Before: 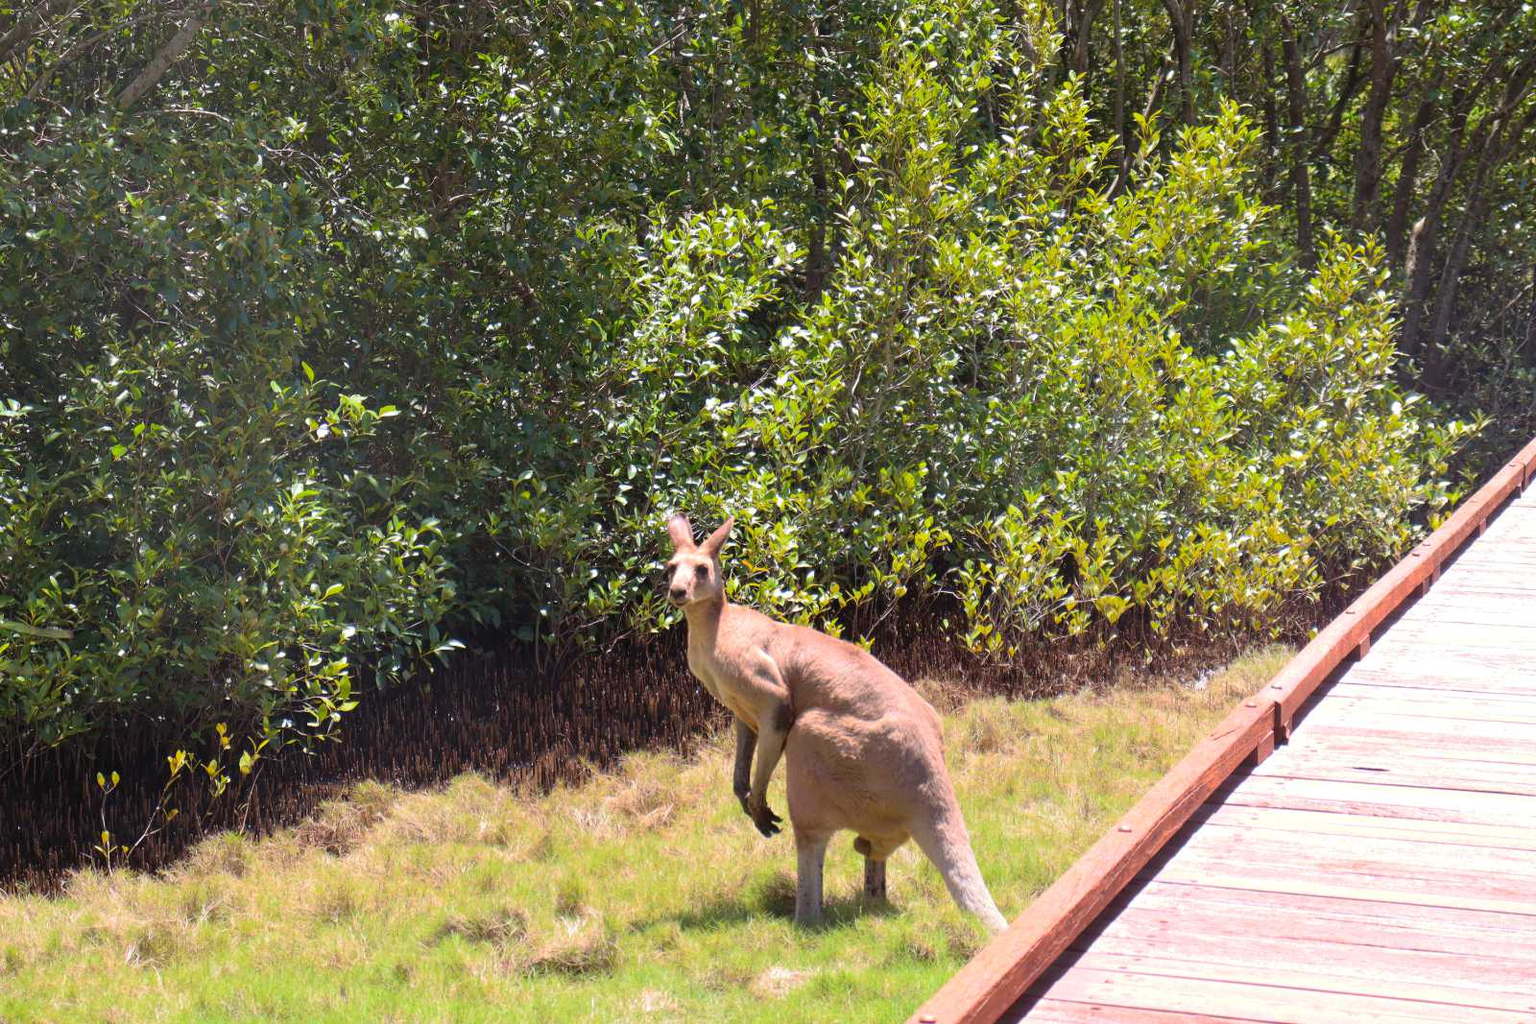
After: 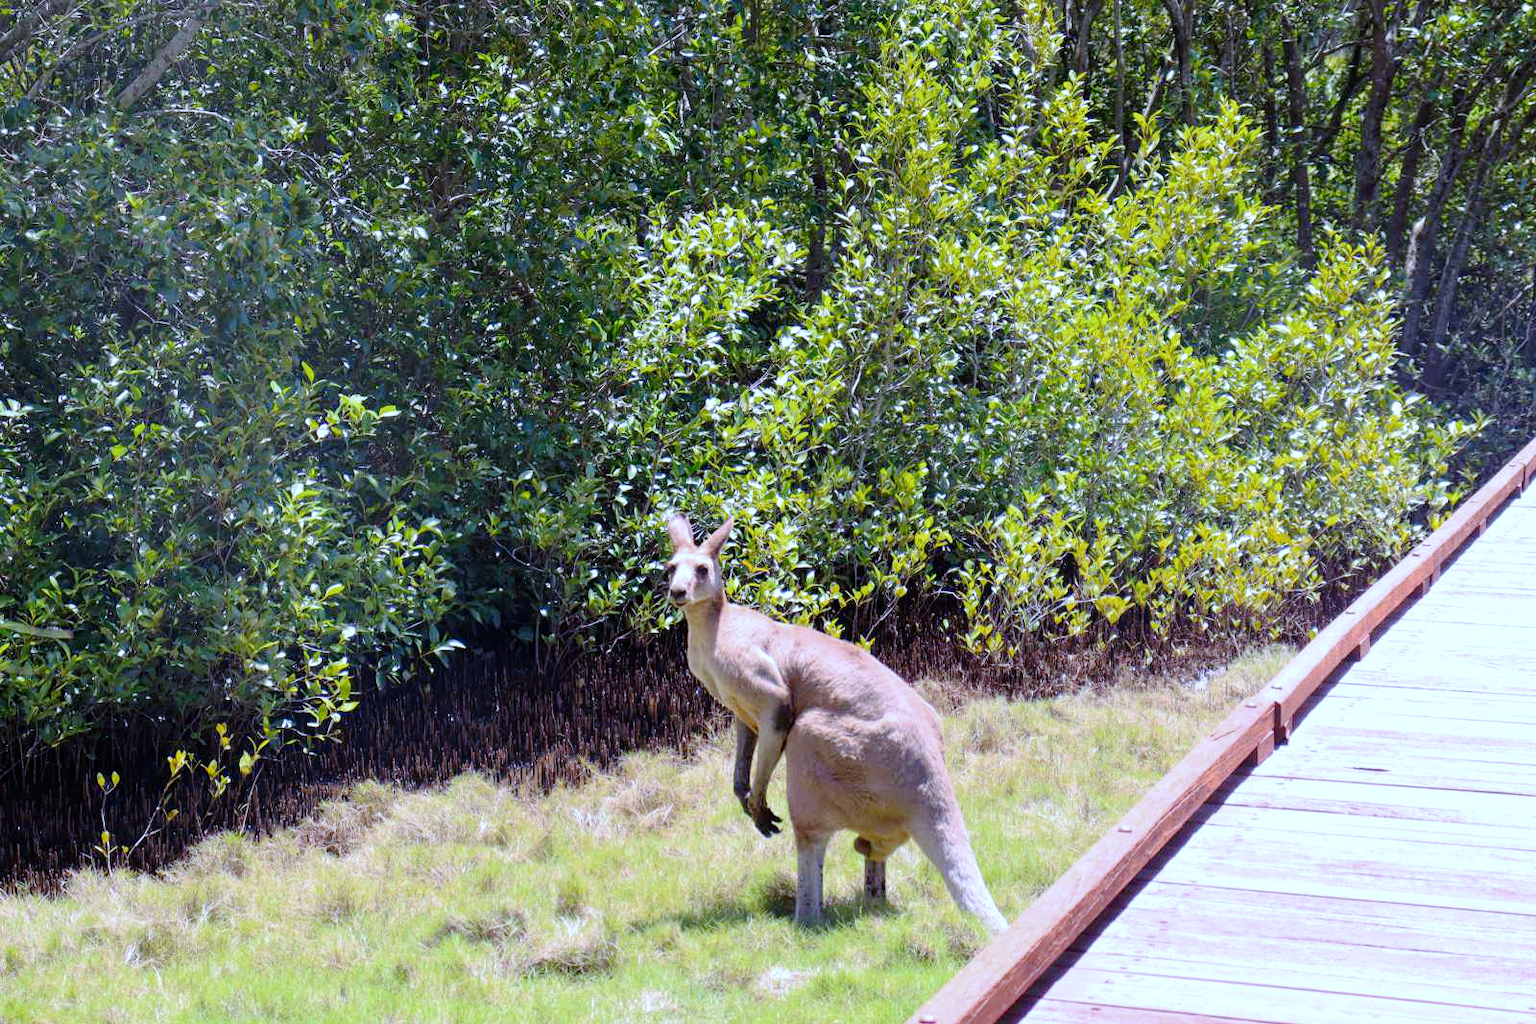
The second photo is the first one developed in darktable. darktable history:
tone curve: curves: ch0 [(0, 0) (0.003, 0.001) (0.011, 0.004) (0.025, 0.013) (0.044, 0.022) (0.069, 0.035) (0.1, 0.053) (0.136, 0.088) (0.177, 0.149) (0.224, 0.213) (0.277, 0.293) (0.335, 0.381) (0.399, 0.463) (0.468, 0.546) (0.543, 0.616) (0.623, 0.693) (0.709, 0.766) (0.801, 0.843) (0.898, 0.921) (1, 1)], preserve colors none
local contrast: highlights 100%, shadows 100%, detail 120%, midtone range 0.2
white balance: red 0.871, blue 1.249
